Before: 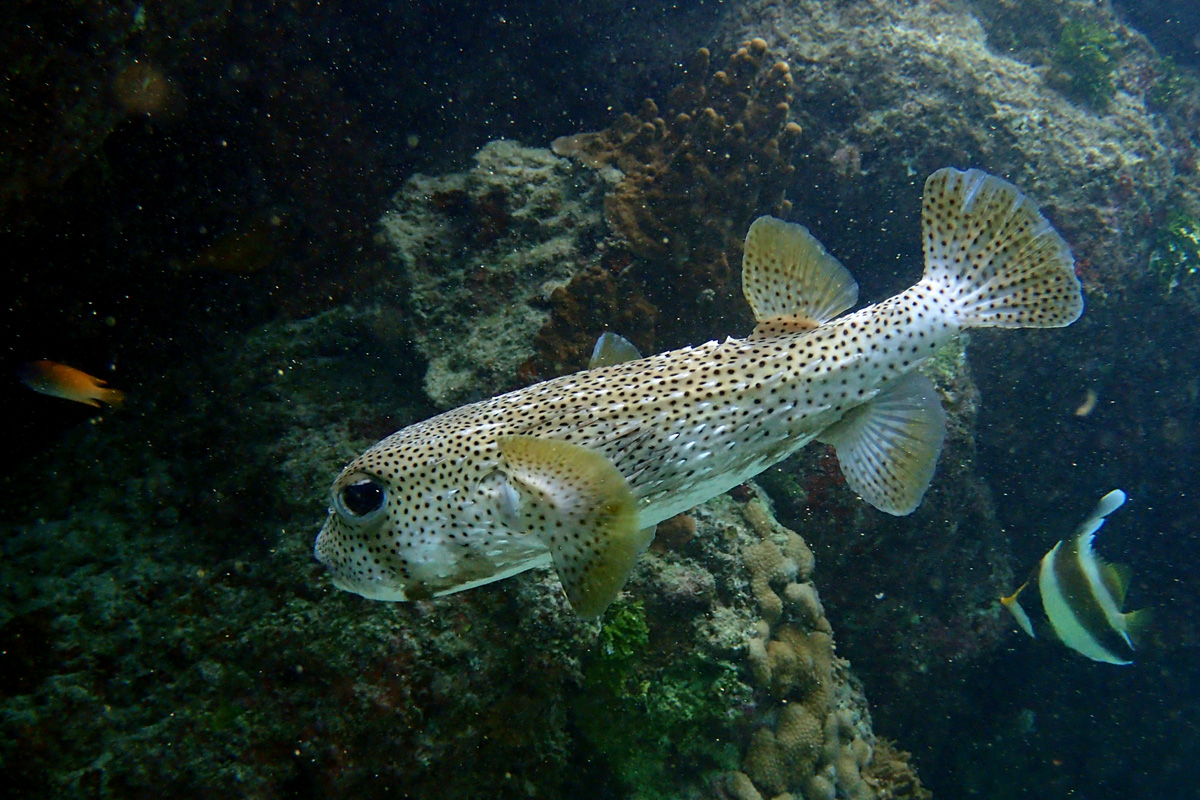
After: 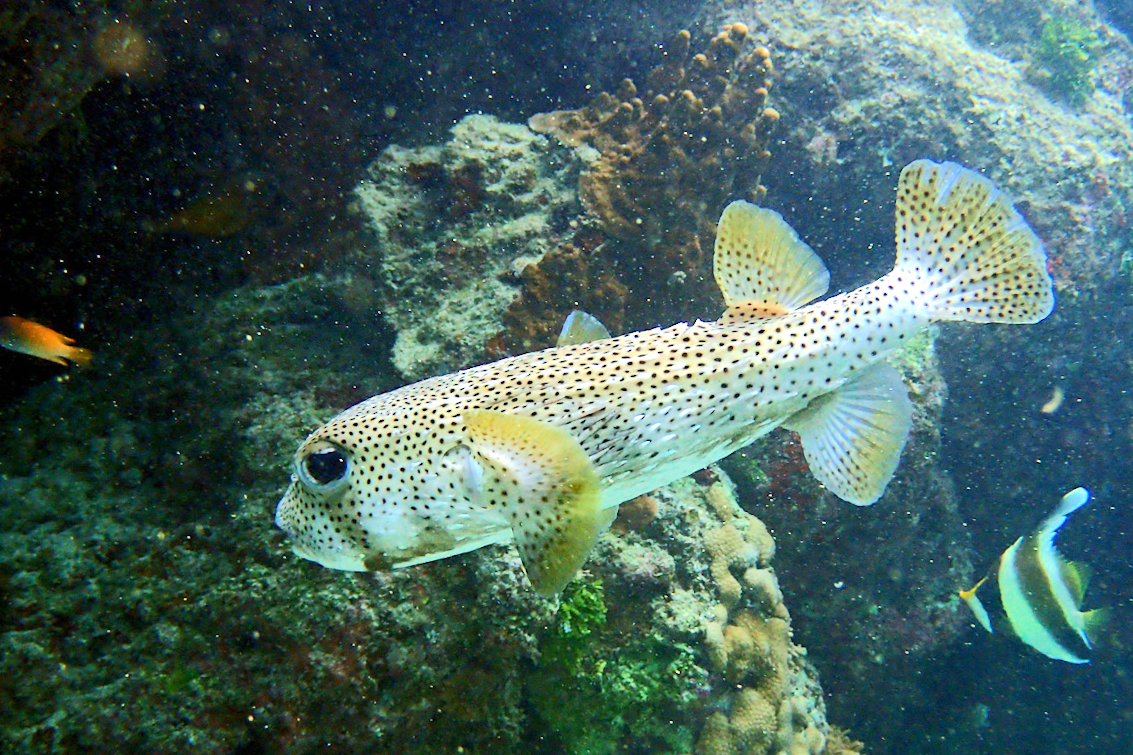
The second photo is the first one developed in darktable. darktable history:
crop and rotate: angle -2.26°
tone equalizer: -8 EV 1.99 EV, -7 EV 1.97 EV, -6 EV 1.97 EV, -5 EV 1.98 EV, -4 EV 1.98 EV, -3 EV 1.47 EV, -2 EV 1 EV, -1 EV 0.513 EV, edges refinement/feathering 500, mask exposure compensation -1.57 EV, preserve details no
local contrast: mode bilateral grid, contrast 100, coarseness 99, detail 95%, midtone range 0.2
